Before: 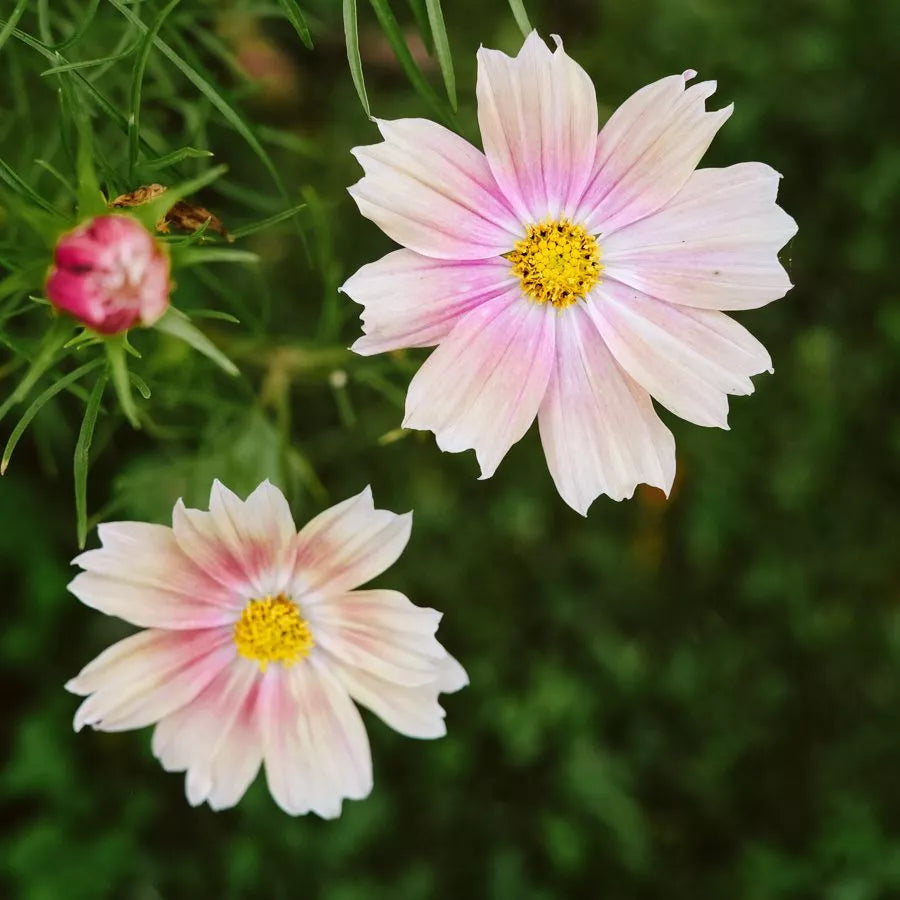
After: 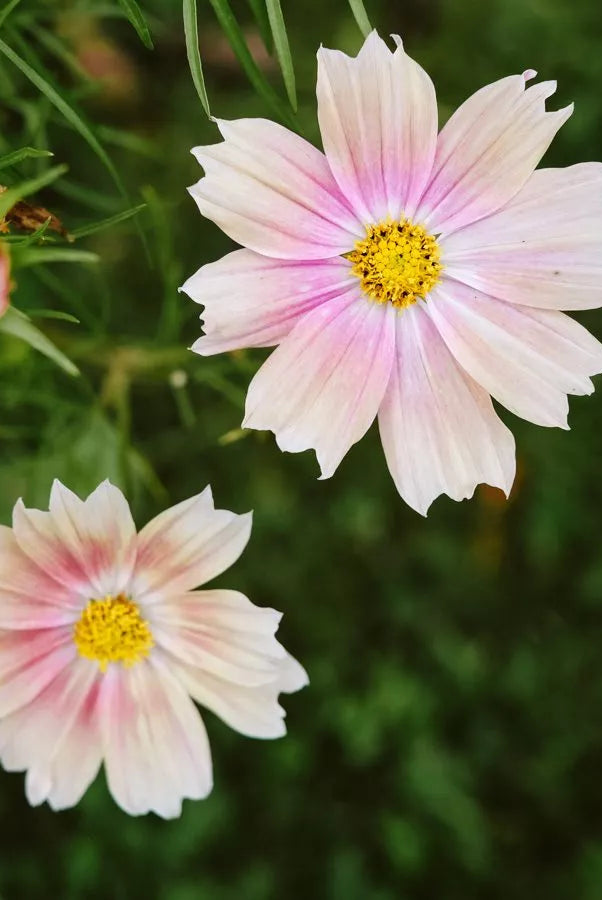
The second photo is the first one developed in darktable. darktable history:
crop and rotate: left 17.79%, right 15.212%
